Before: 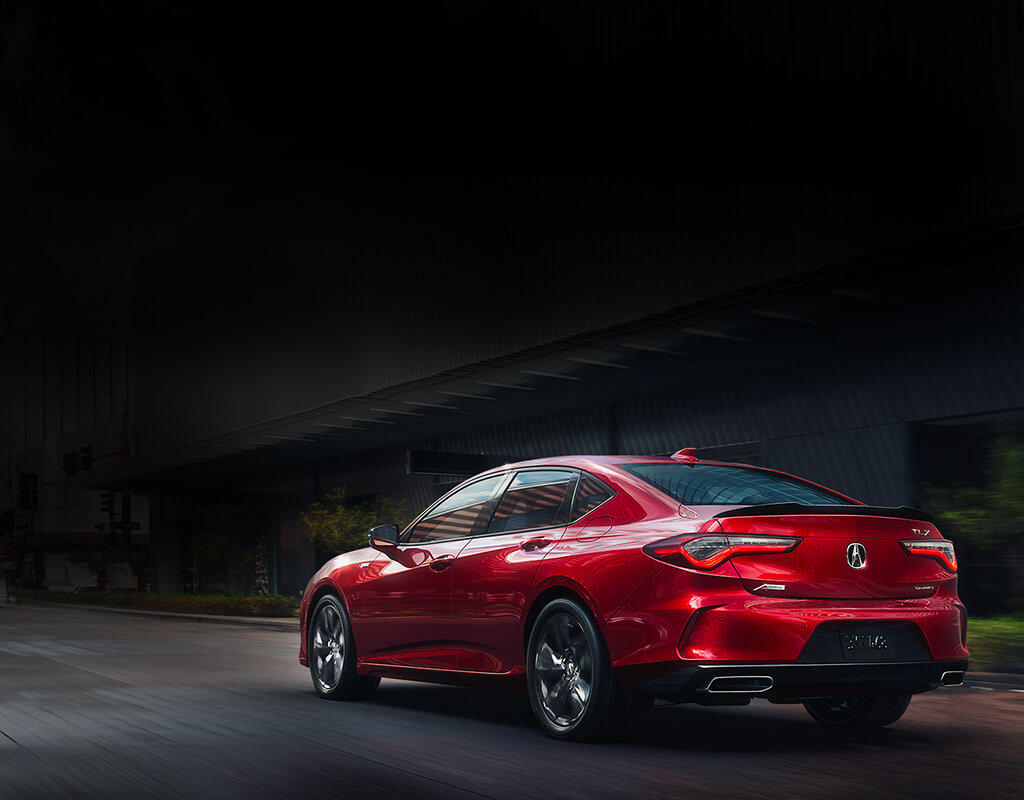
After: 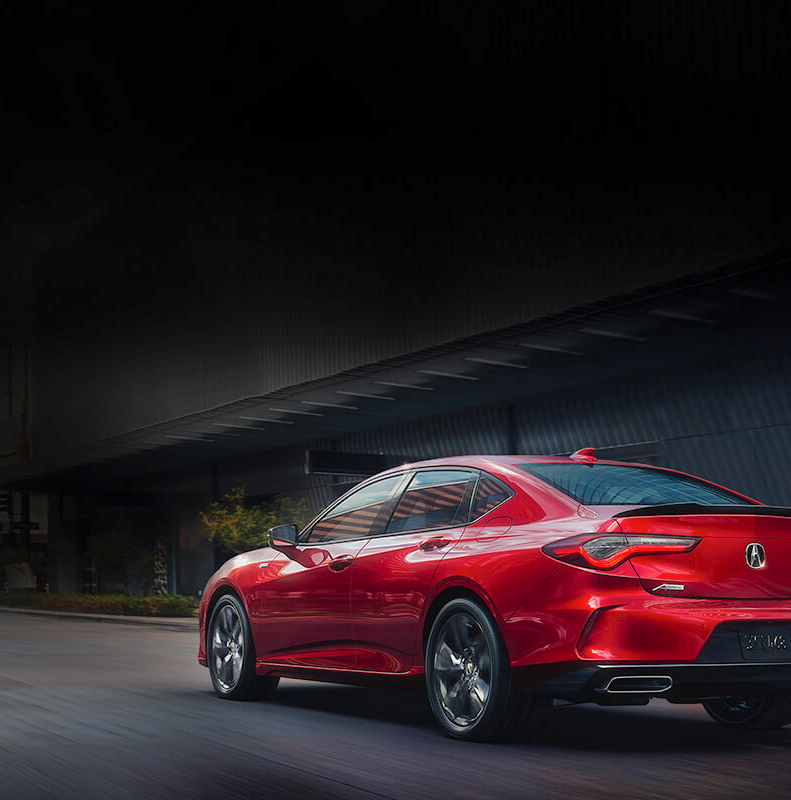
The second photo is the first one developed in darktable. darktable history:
crop: left 9.901%, right 12.812%
shadows and highlights: highlights color adjustment 39.64%
